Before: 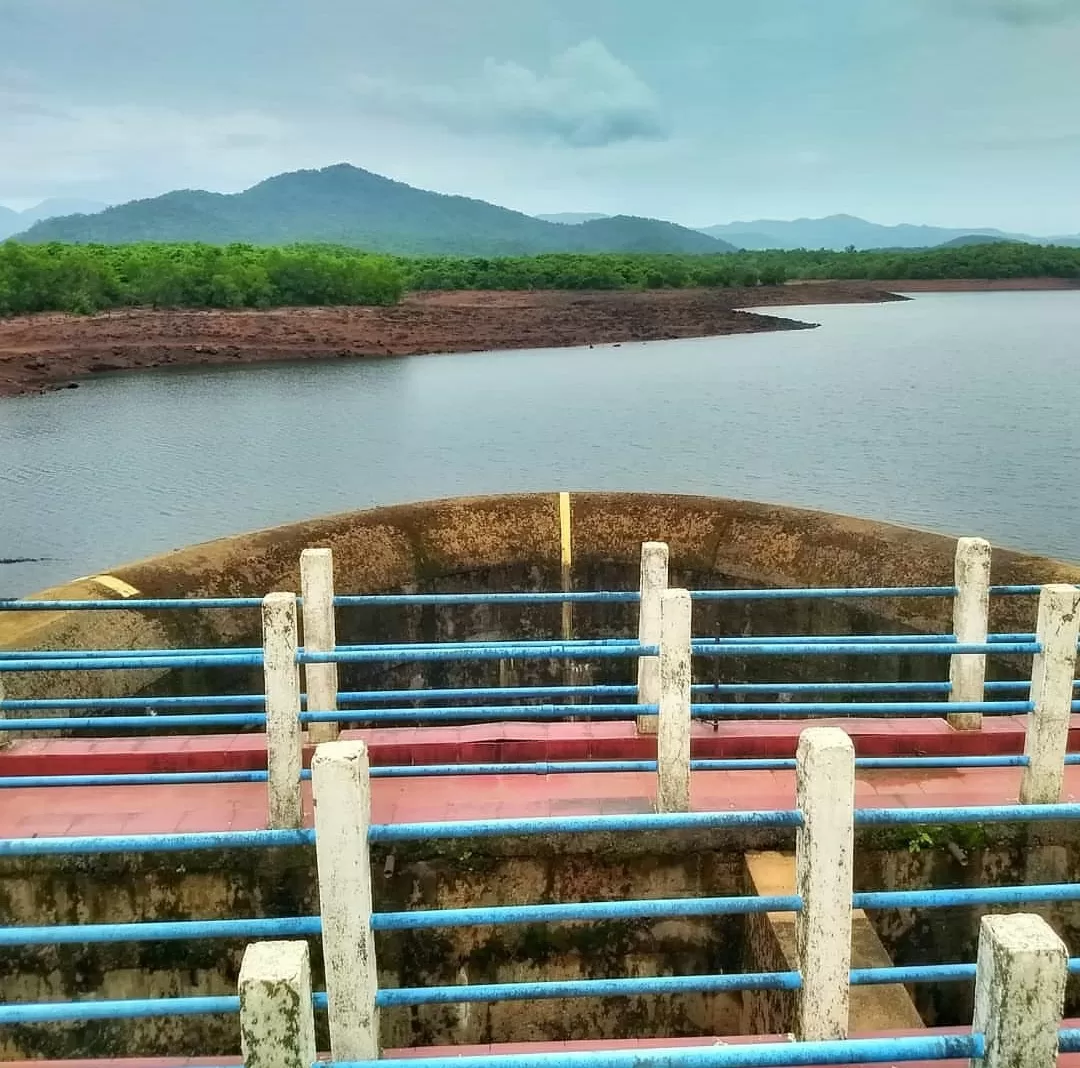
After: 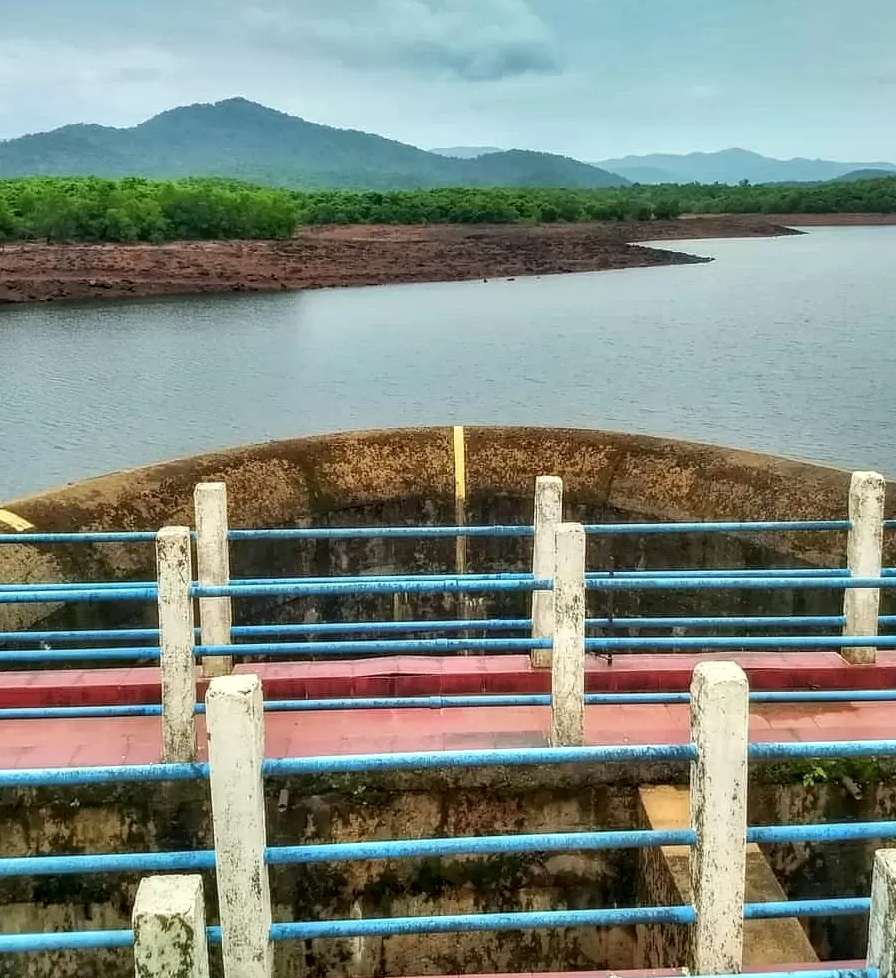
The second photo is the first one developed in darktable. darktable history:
local contrast: detail 130%
crop: left 9.825%, top 6.264%, right 7.199%, bottom 2.147%
